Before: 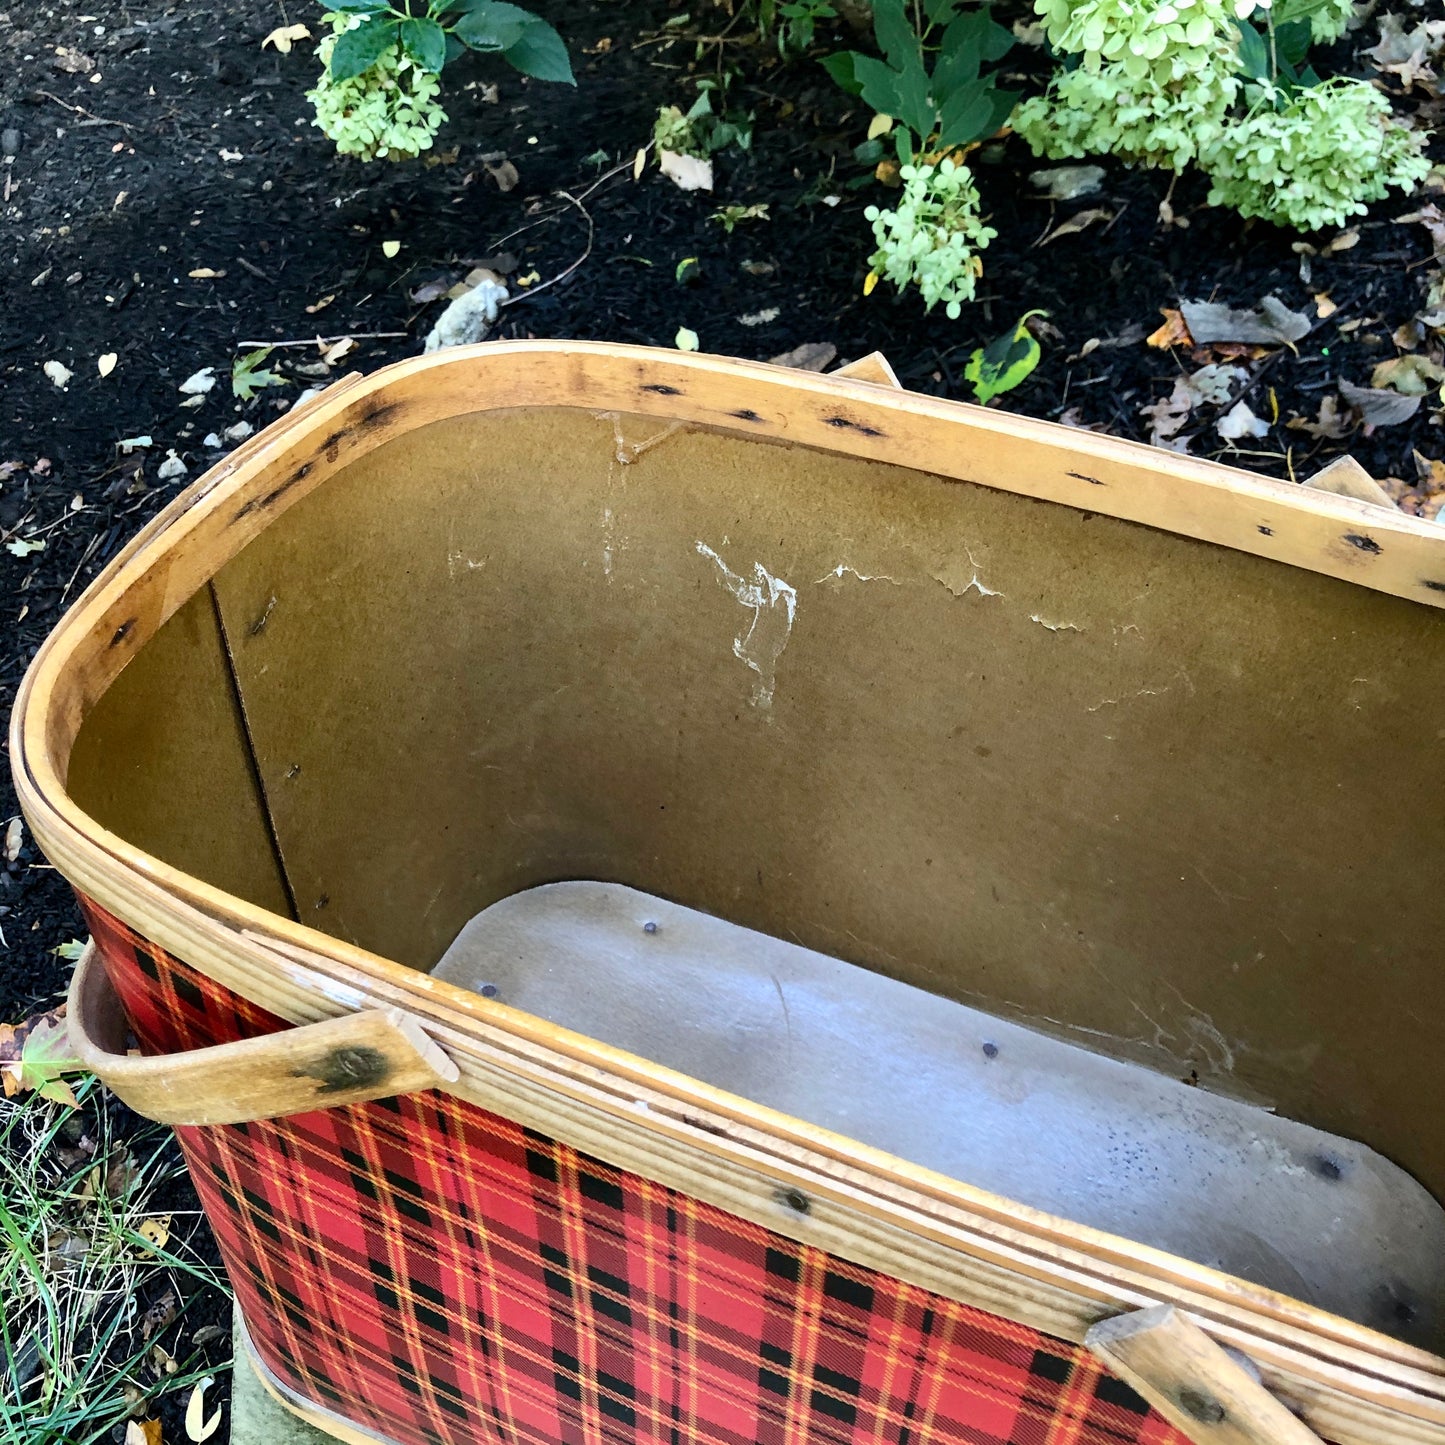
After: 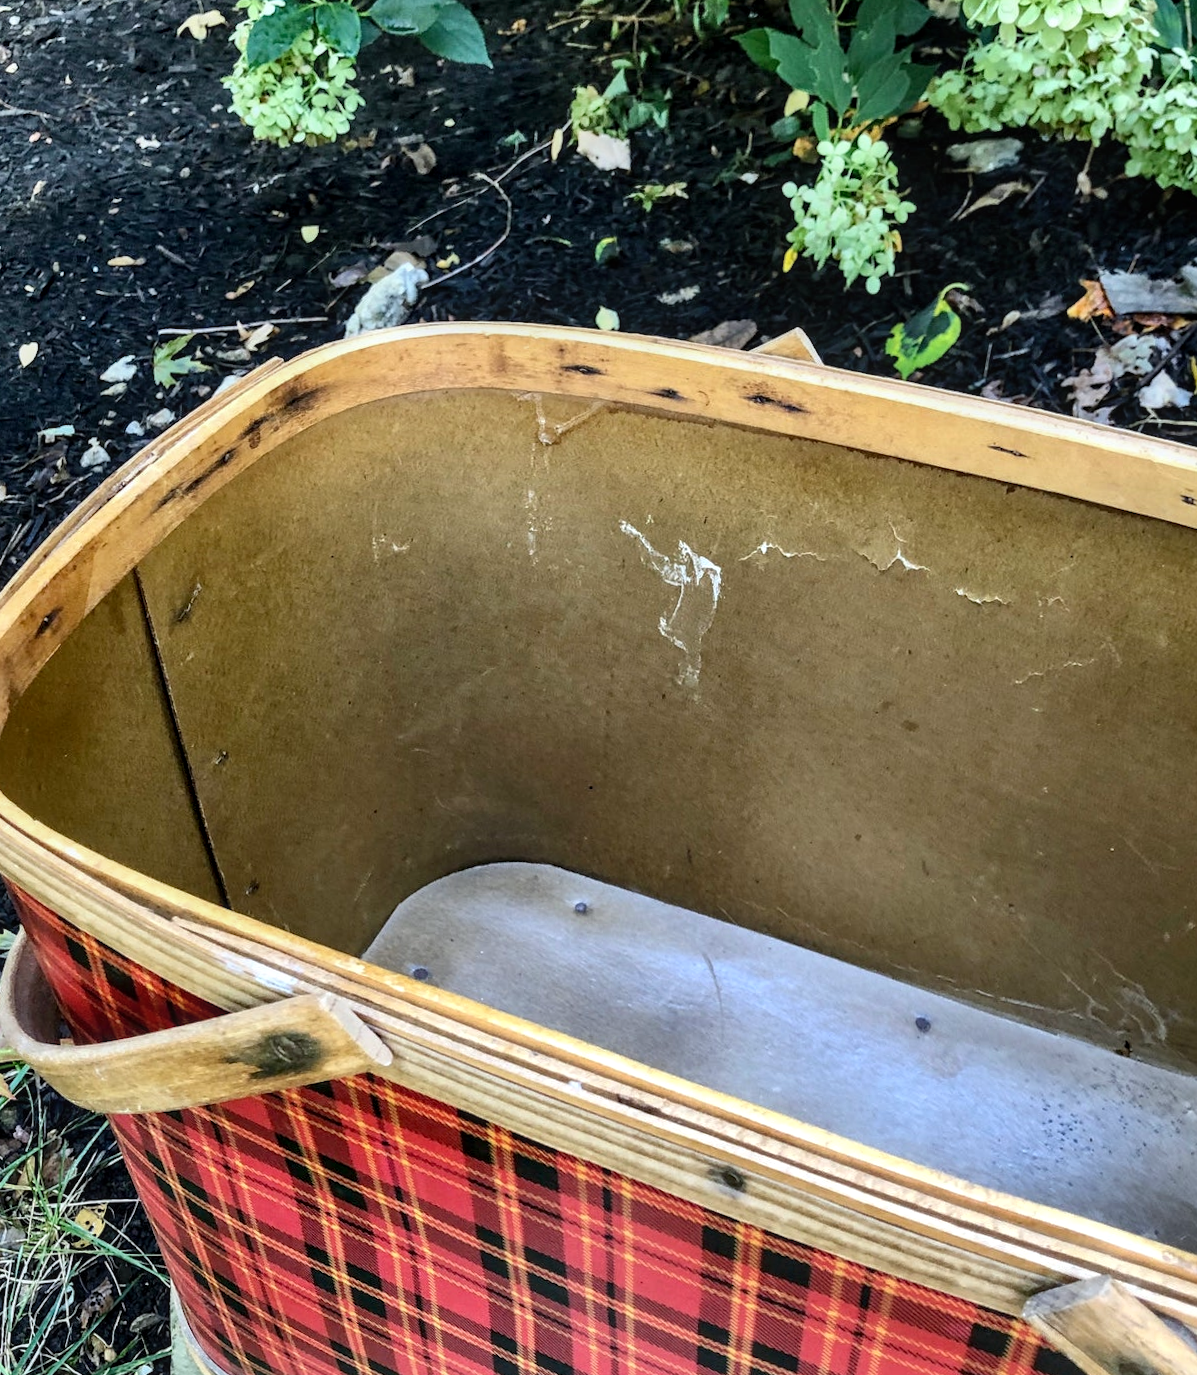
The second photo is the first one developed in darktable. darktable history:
crop and rotate: angle 1°, left 4.281%, top 0.642%, right 11.383%, bottom 2.486%
shadows and highlights: low approximation 0.01, soften with gaussian
local contrast: on, module defaults
white balance: red 0.988, blue 1.017
